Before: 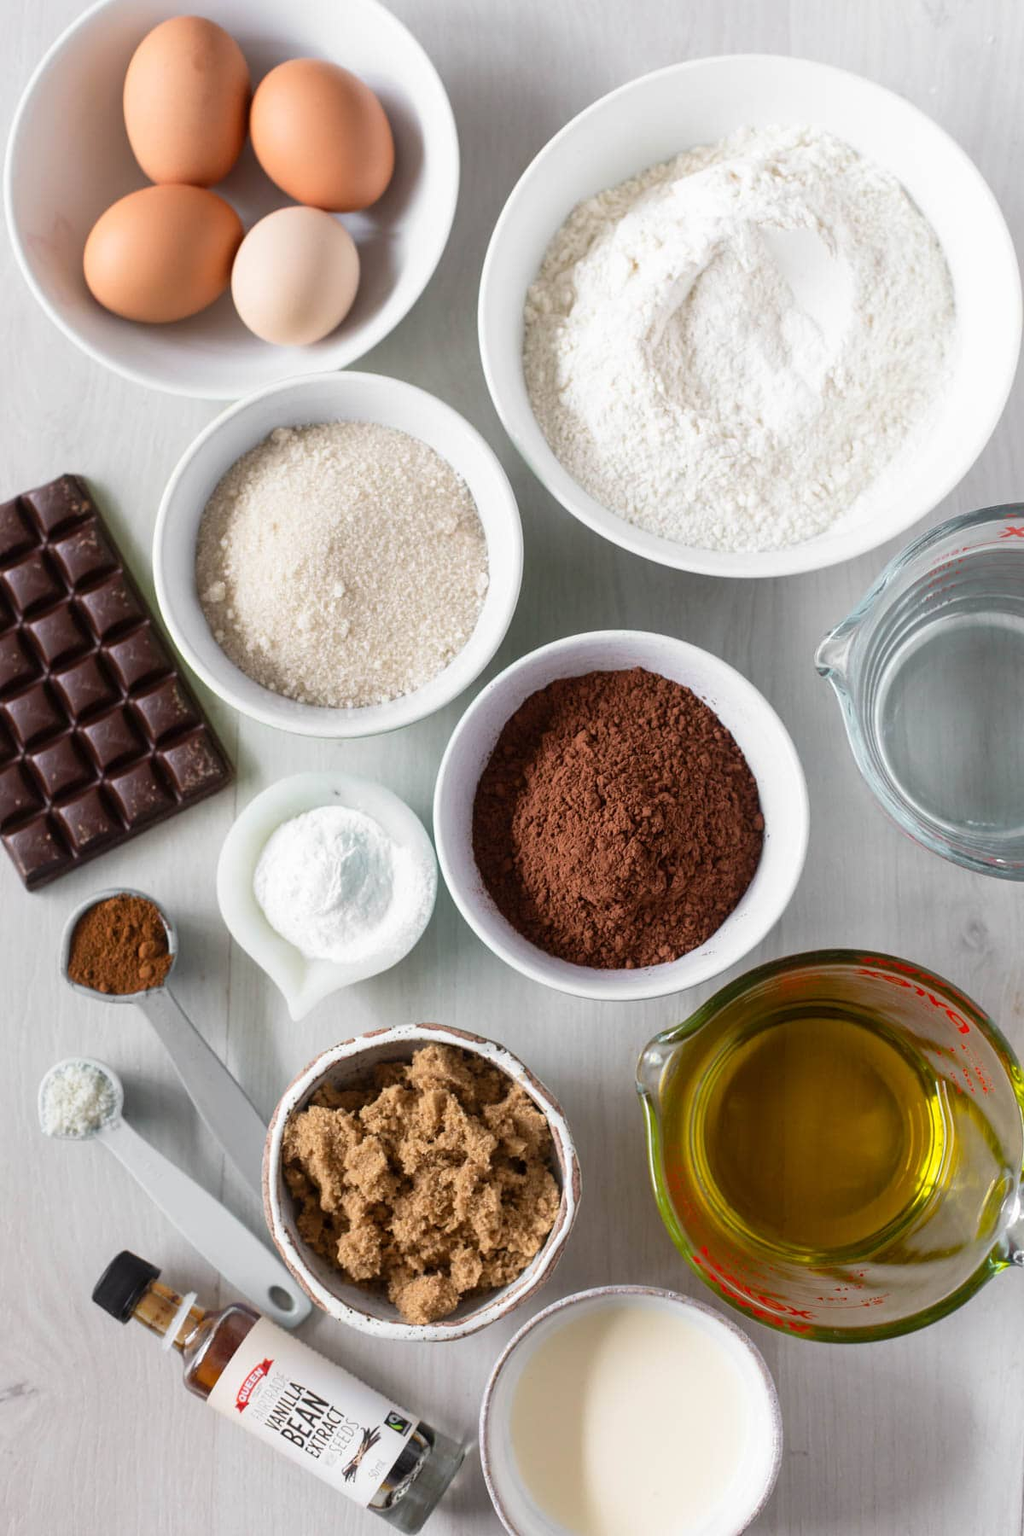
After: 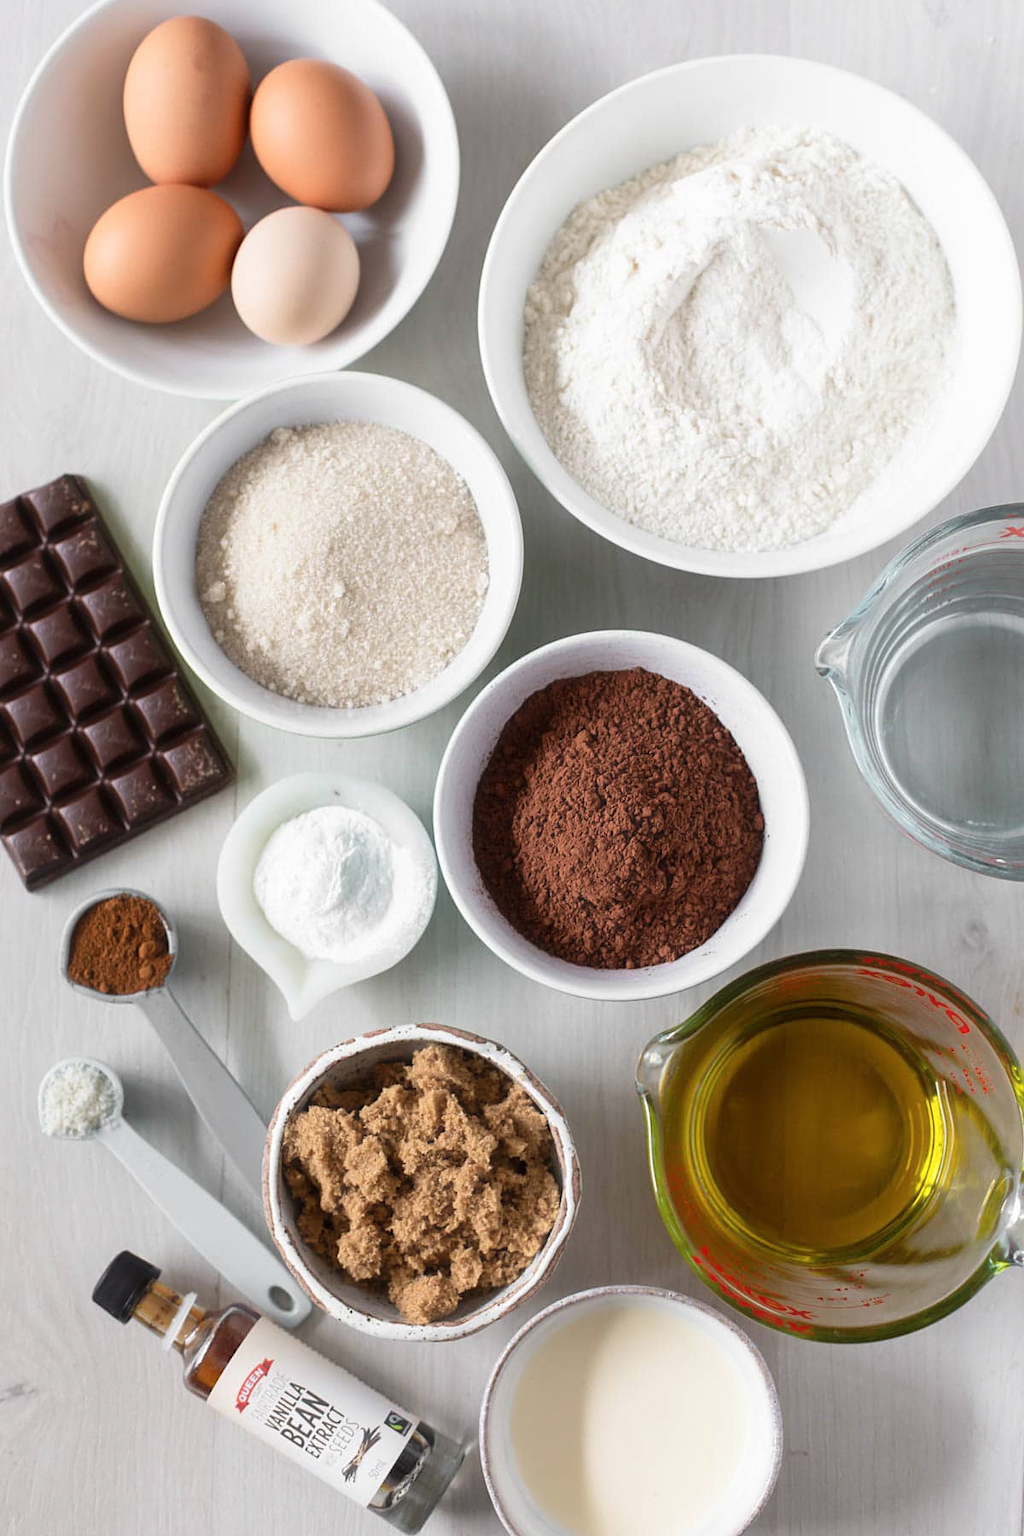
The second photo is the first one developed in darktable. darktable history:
haze removal: strength -0.1, adaptive false
sharpen: amount 0.2
